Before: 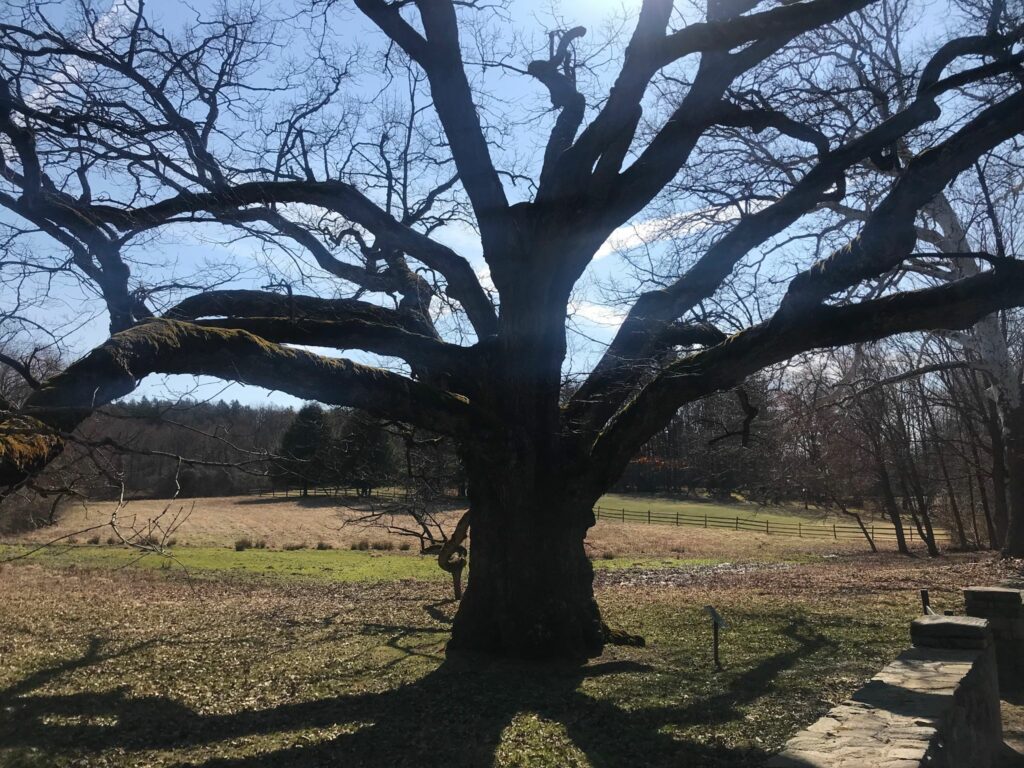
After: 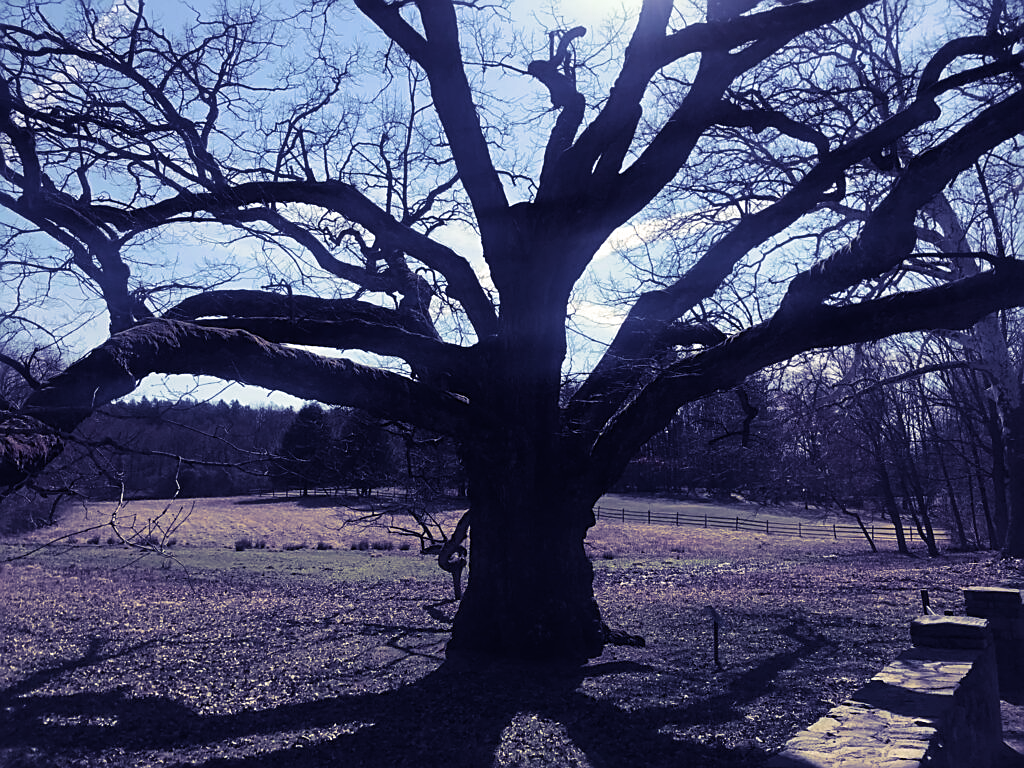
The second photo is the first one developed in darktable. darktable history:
split-toning: shadows › hue 242.67°, shadows › saturation 0.733, highlights › hue 45.33°, highlights › saturation 0.667, balance -53.304, compress 21.15%
sharpen: on, module defaults
